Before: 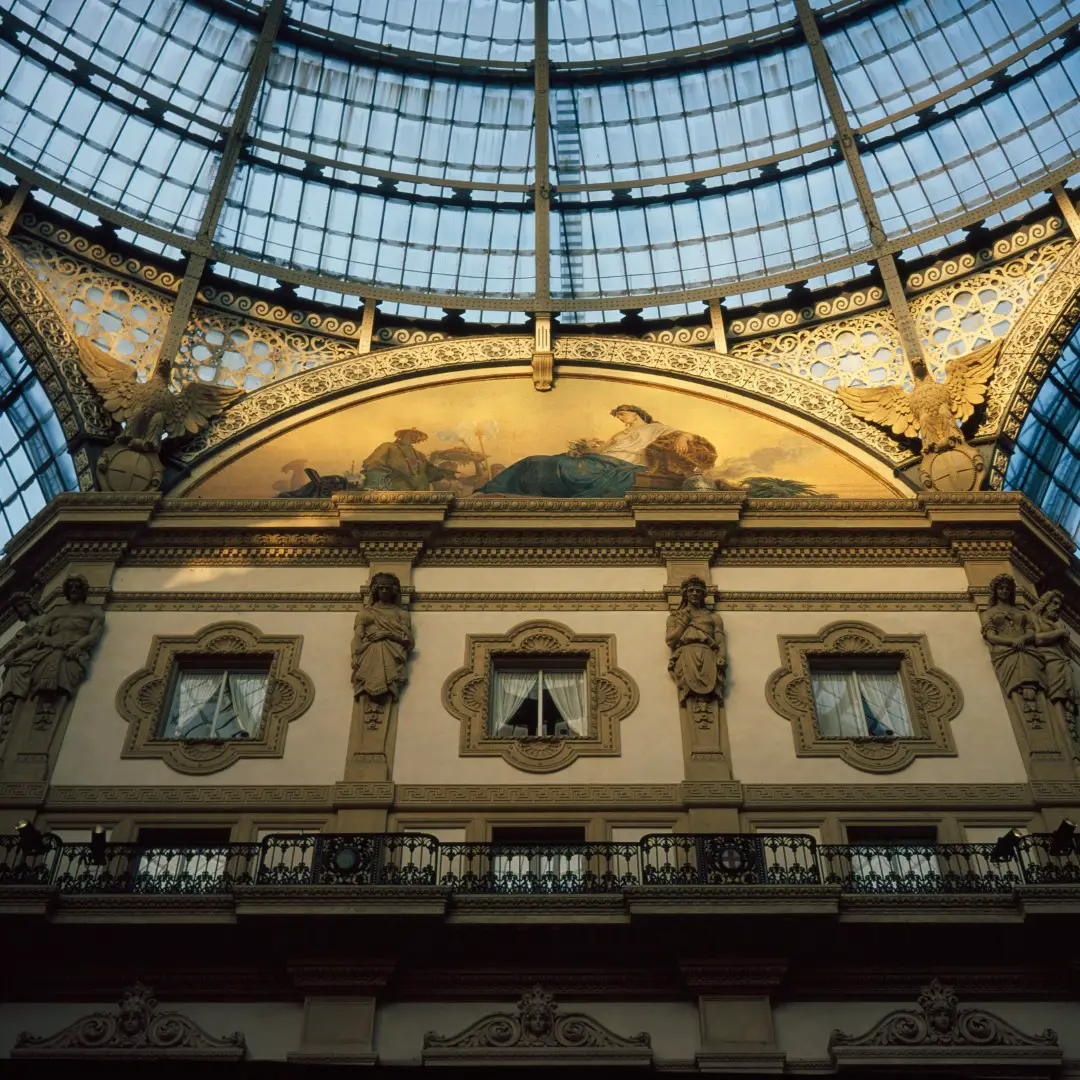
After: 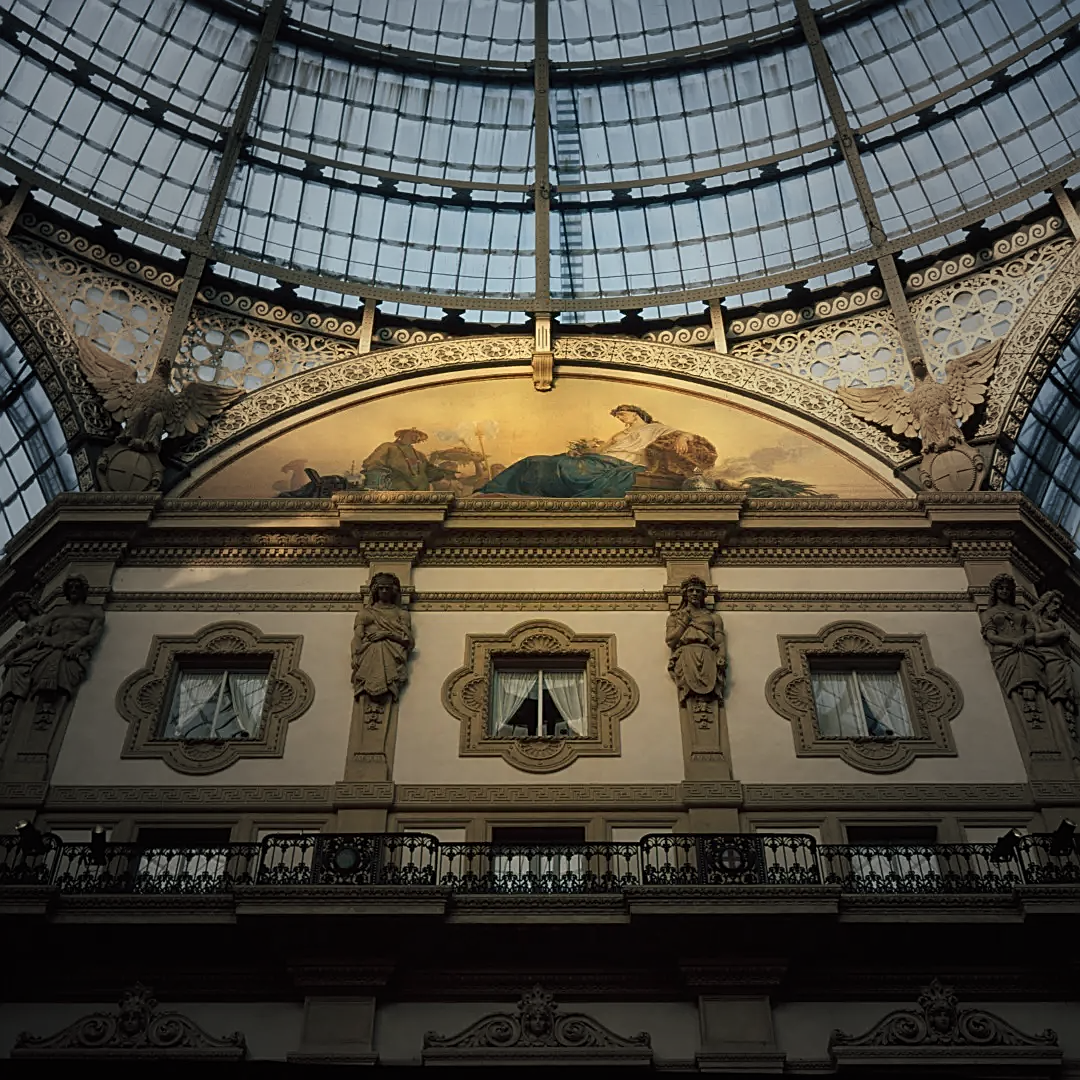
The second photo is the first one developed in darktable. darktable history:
vignetting: fall-off start 16.13%, fall-off radius 99.97%, width/height ratio 0.714
sharpen: amount 0.572
